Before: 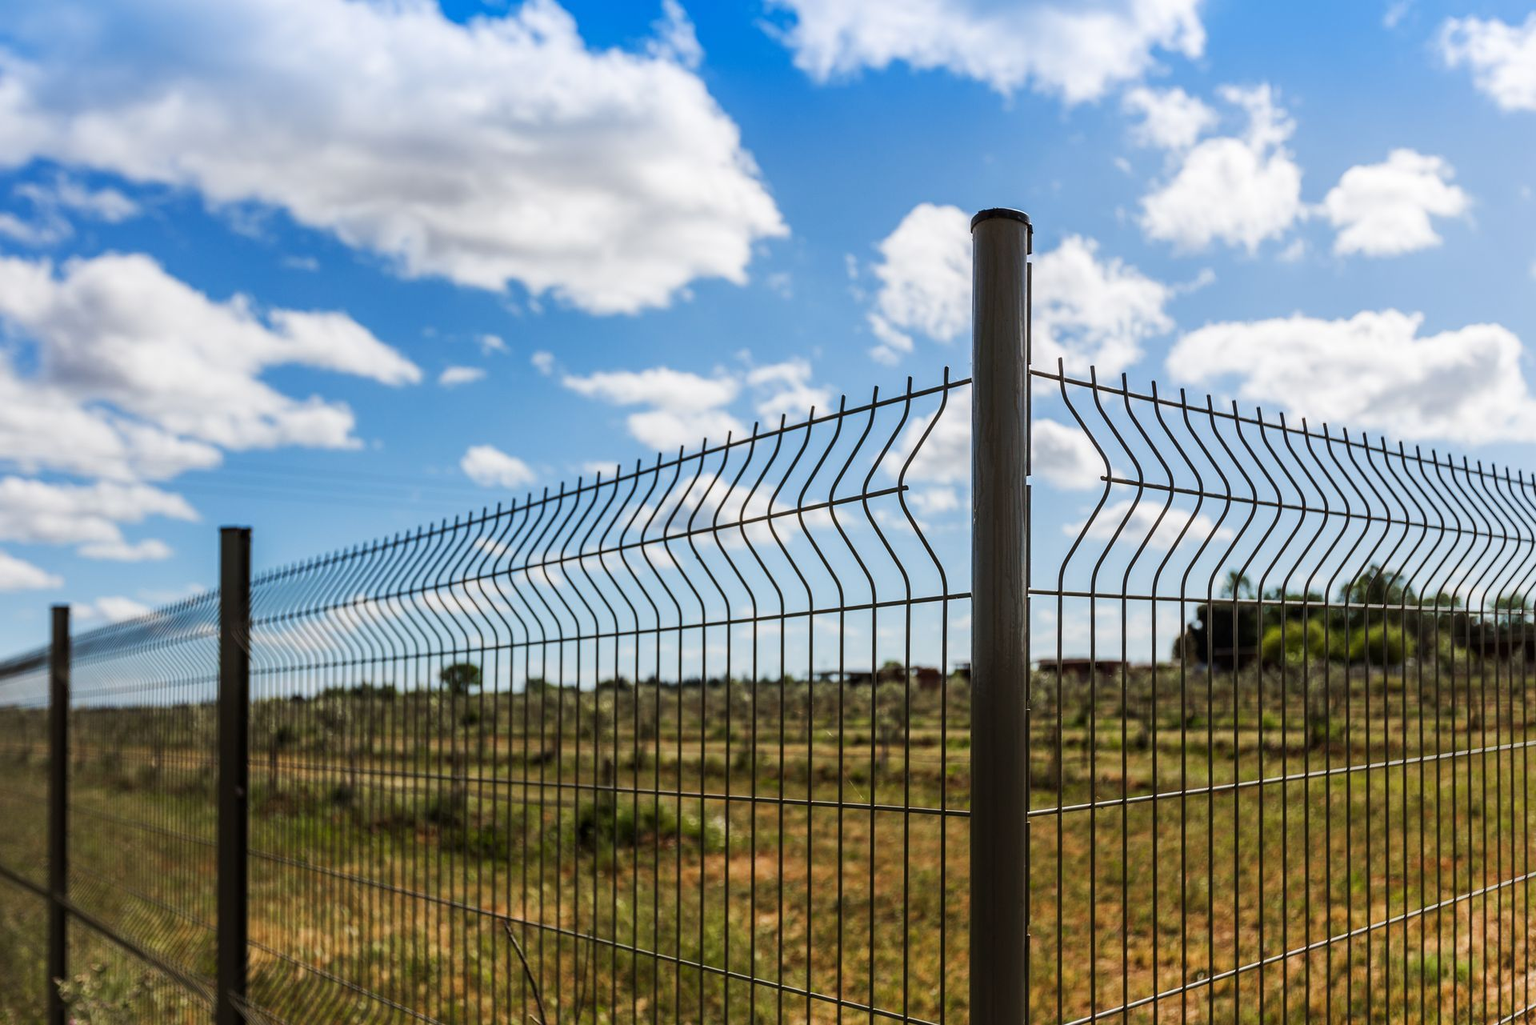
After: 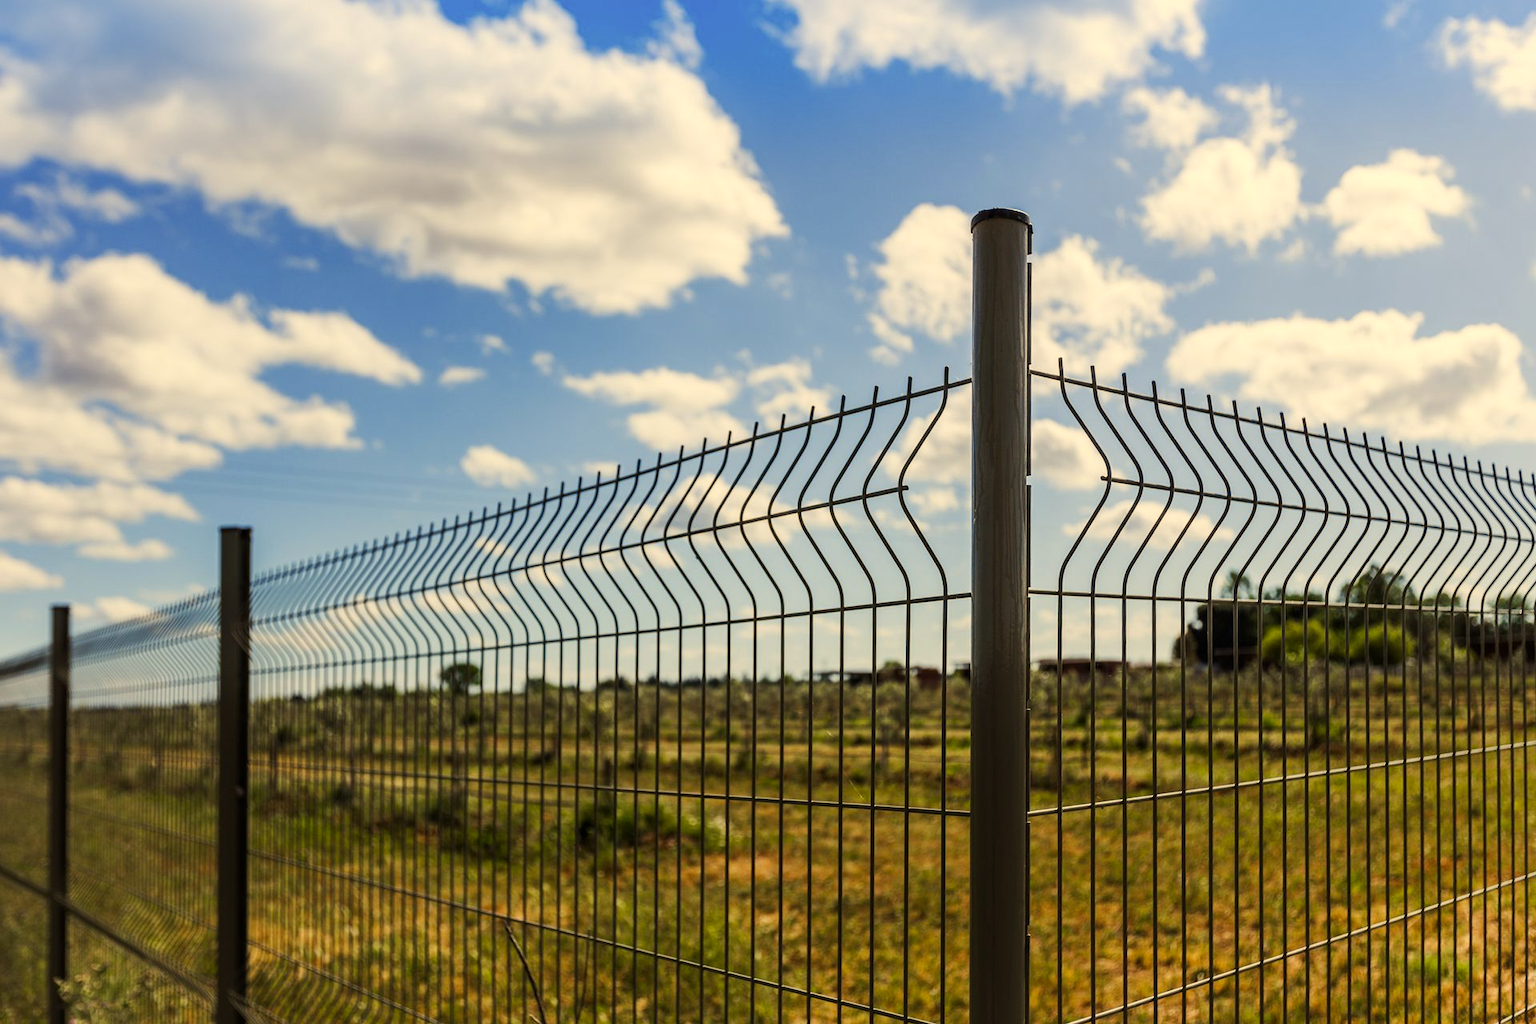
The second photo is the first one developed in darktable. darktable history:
color correction: highlights a* 2.35, highlights b* 22.68
